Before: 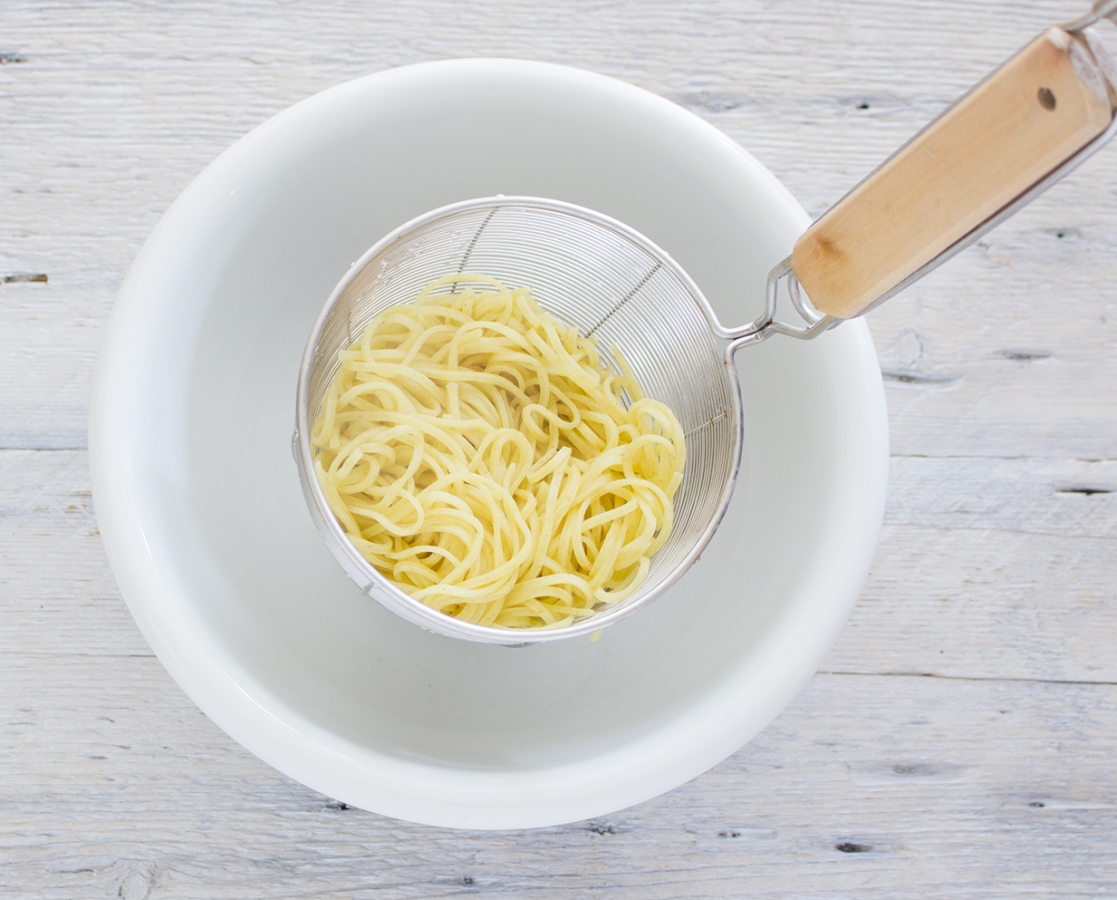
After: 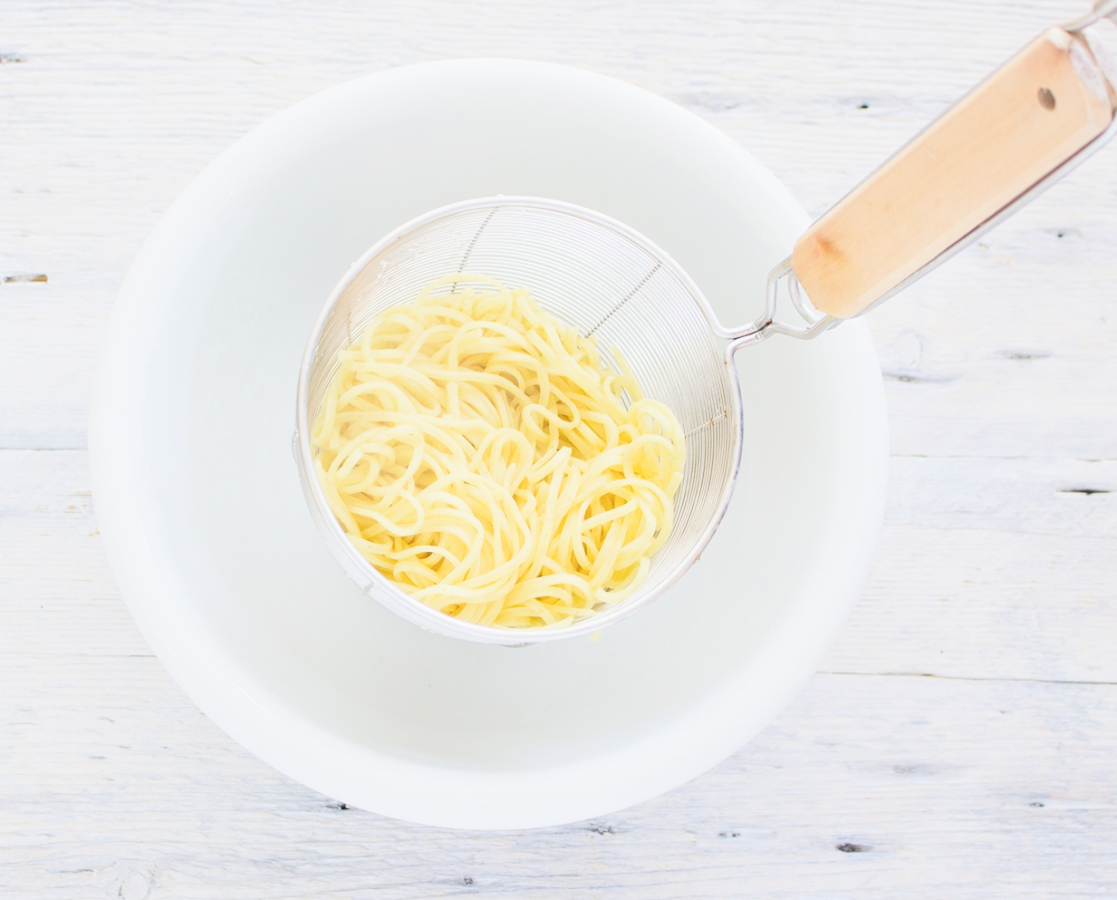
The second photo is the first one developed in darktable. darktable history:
filmic rgb: black relative exposure -7.65 EV, white relative exposure 4.56 EV, hardness 3.61
exposure: black level correction 0, exposure 1.5 EV, compensate exposure bias true, compensate highlight preservation false
